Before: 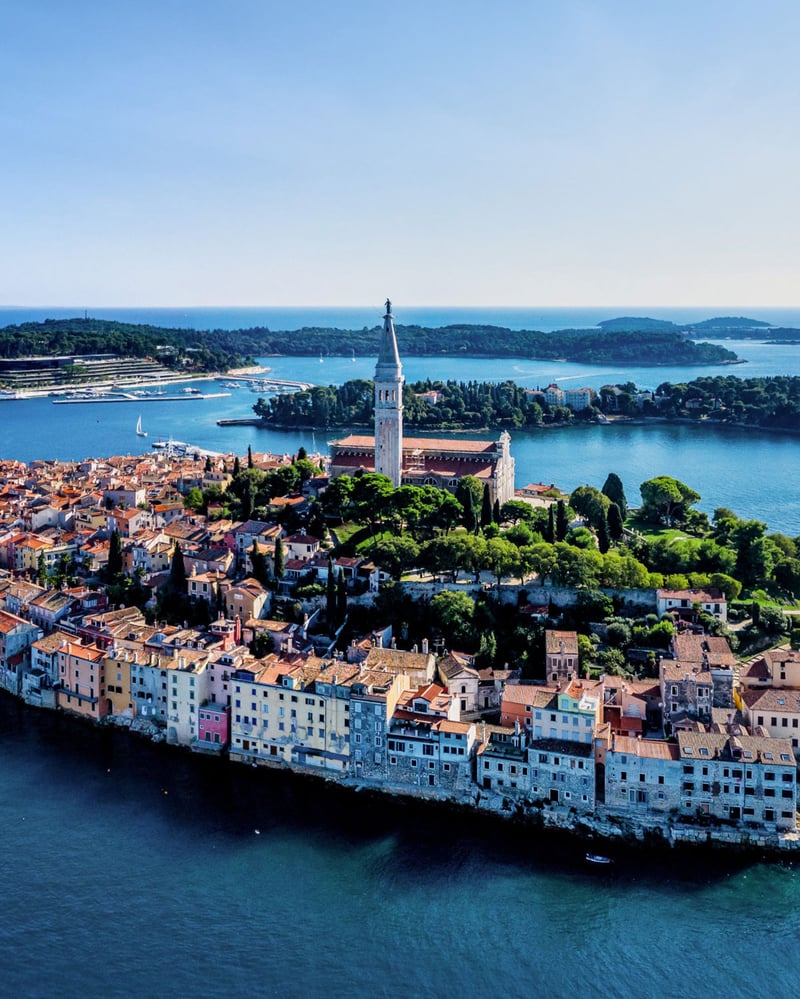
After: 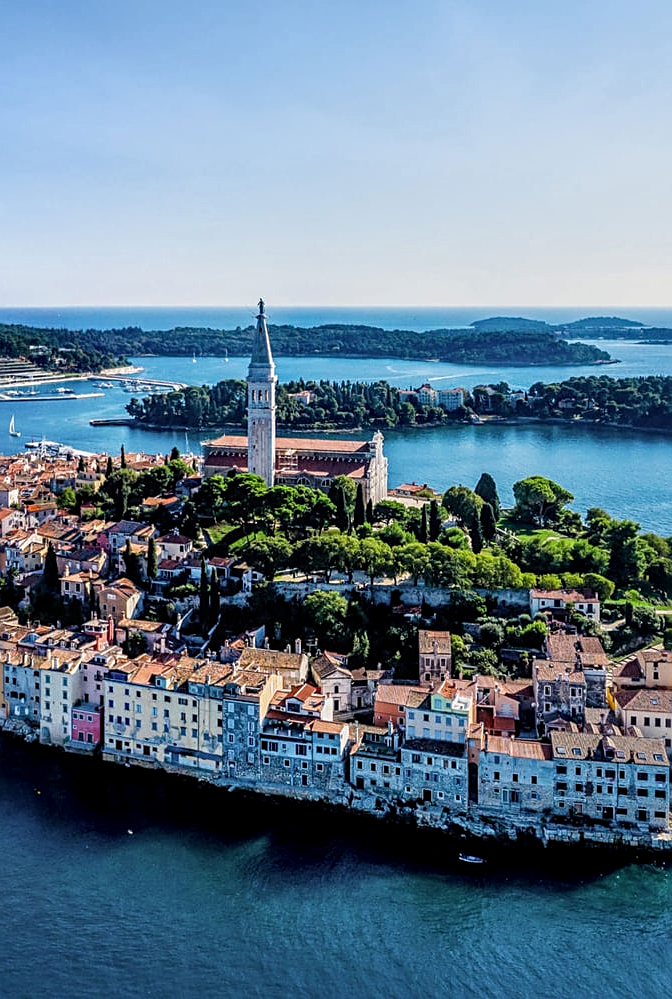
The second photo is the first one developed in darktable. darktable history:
crop: left 15.876%
sharpen: on, module defaults
local contrast: on, module defaults
